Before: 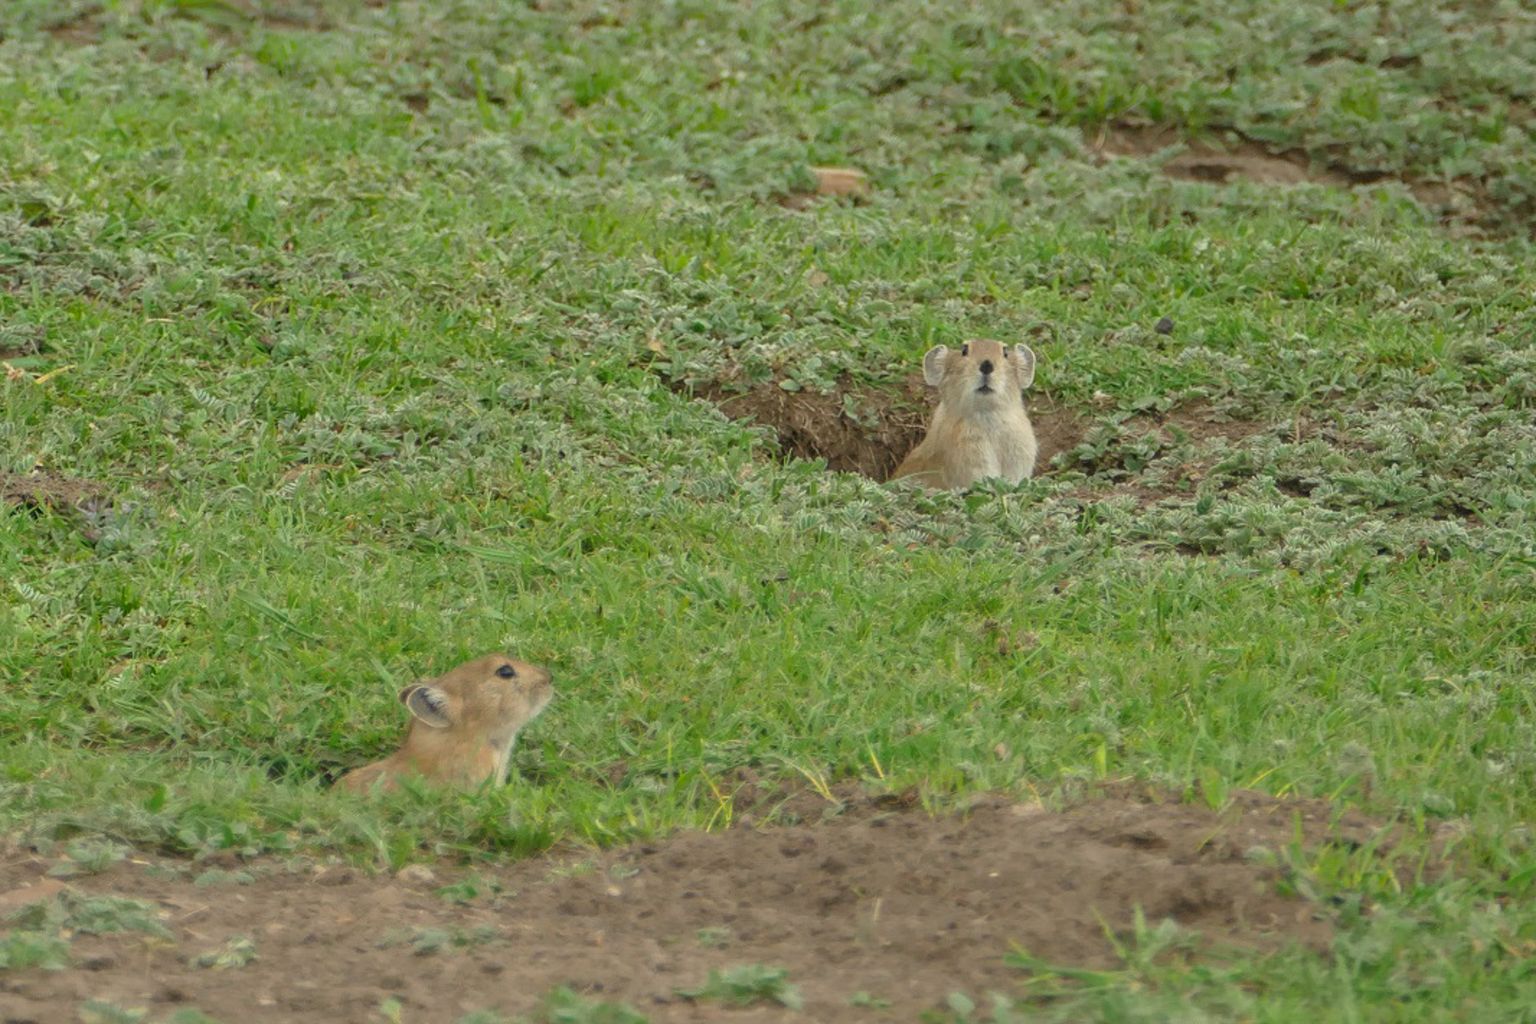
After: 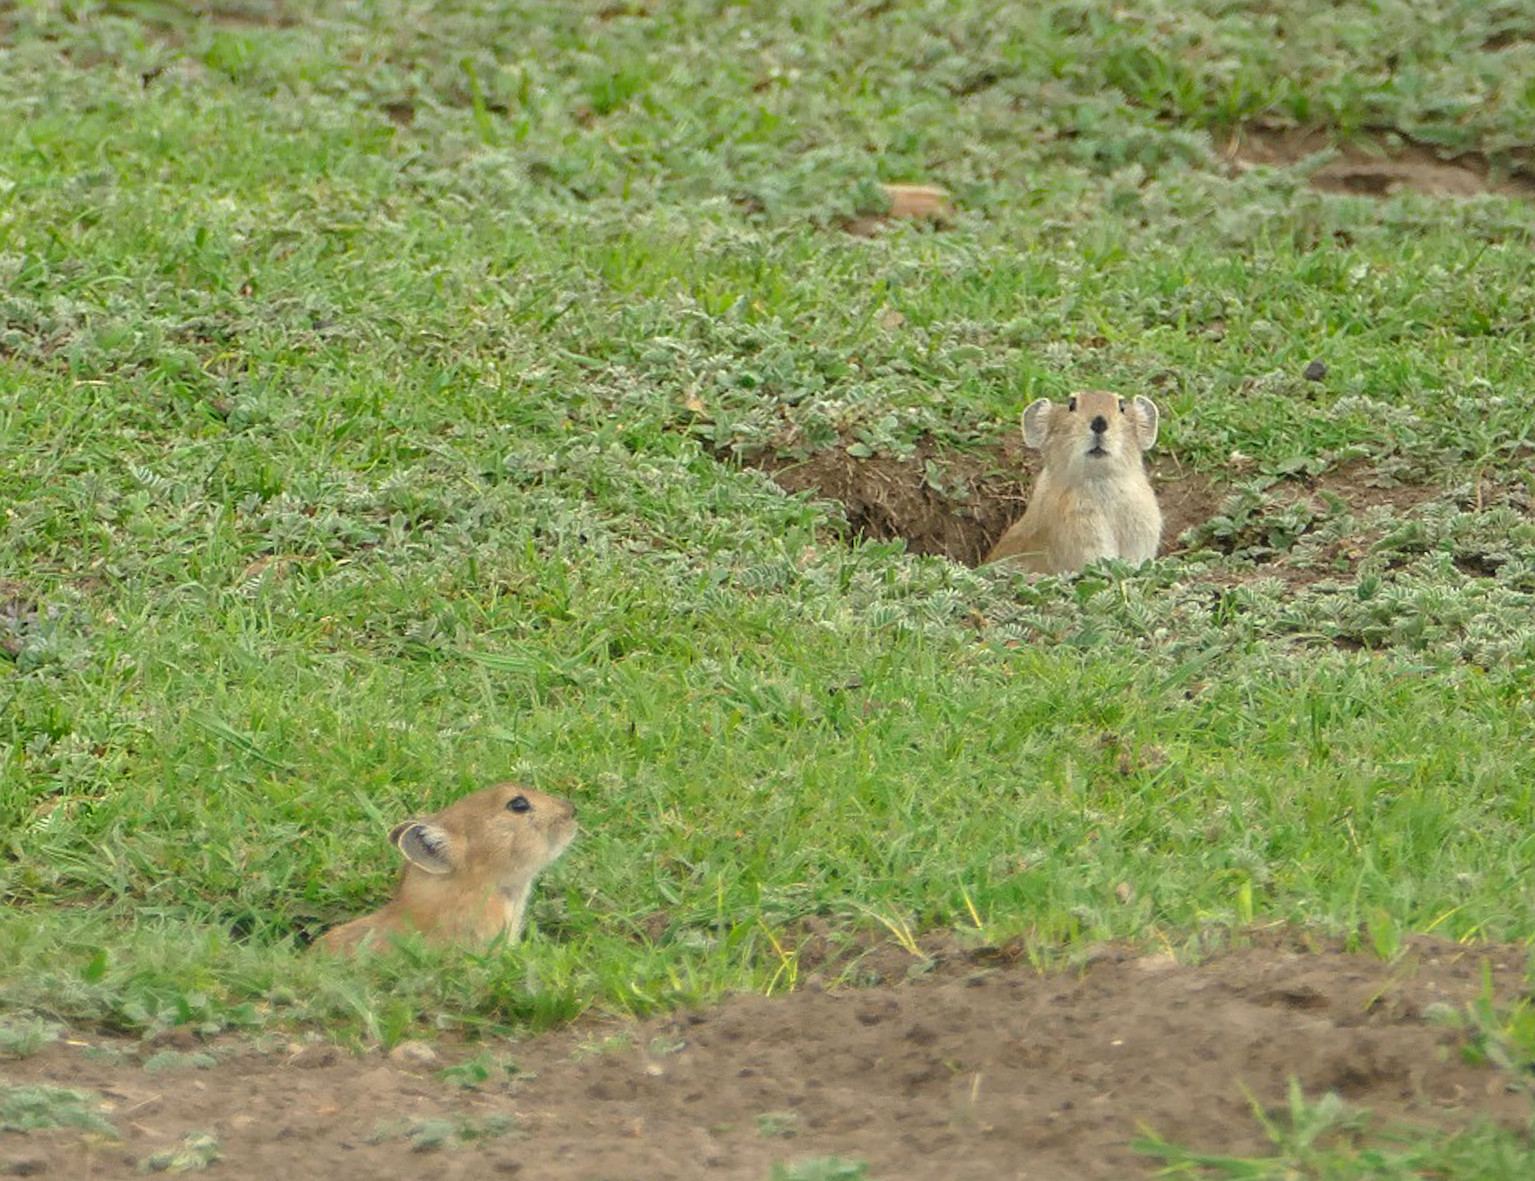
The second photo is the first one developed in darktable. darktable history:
crop and rotate: angle 0.868°, left 4.384%, top 0.46%, right 11.685%, bottom 2.621%
sharpen: on, module defaults
tone equalizer: -8 EV -0.438 EV, -7 EV -0.36 EV, -6 EV -0.348 EV, -5 EV -0.219 EV, -3 EV 0.25 EV, -2 EV 0.346 EV, -1 EV 0.38 EV, +0 EV 0.423 EV
